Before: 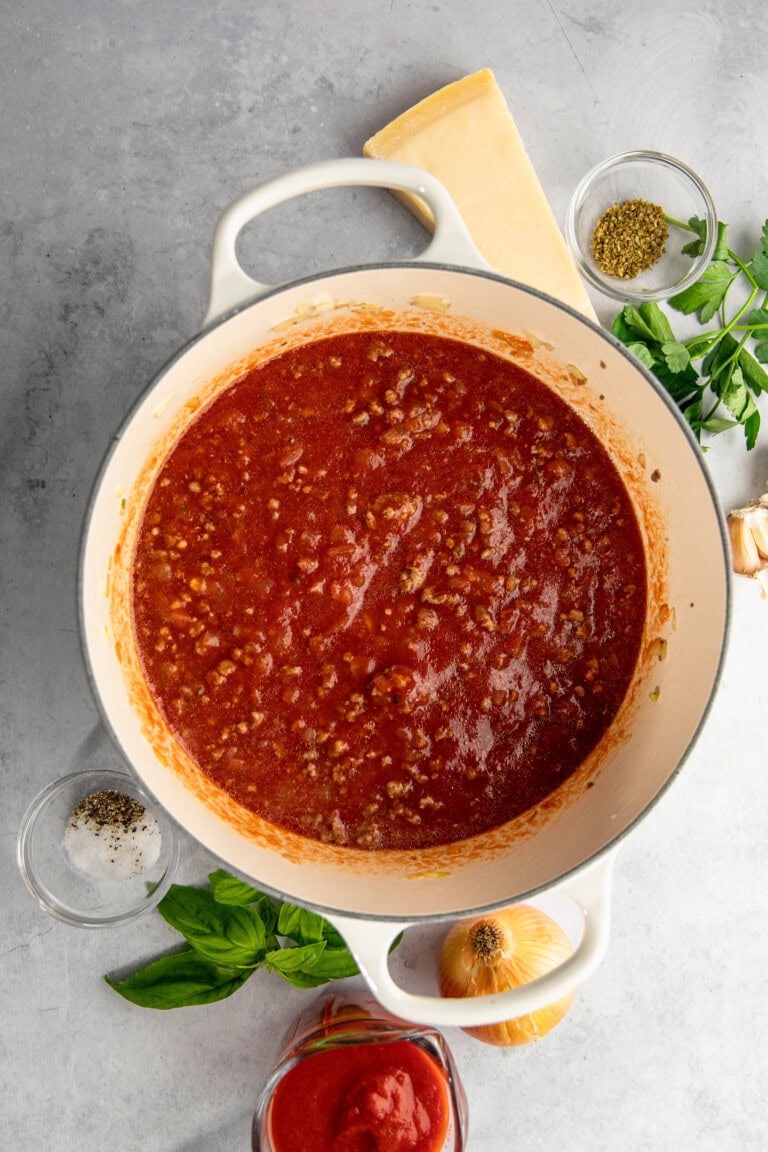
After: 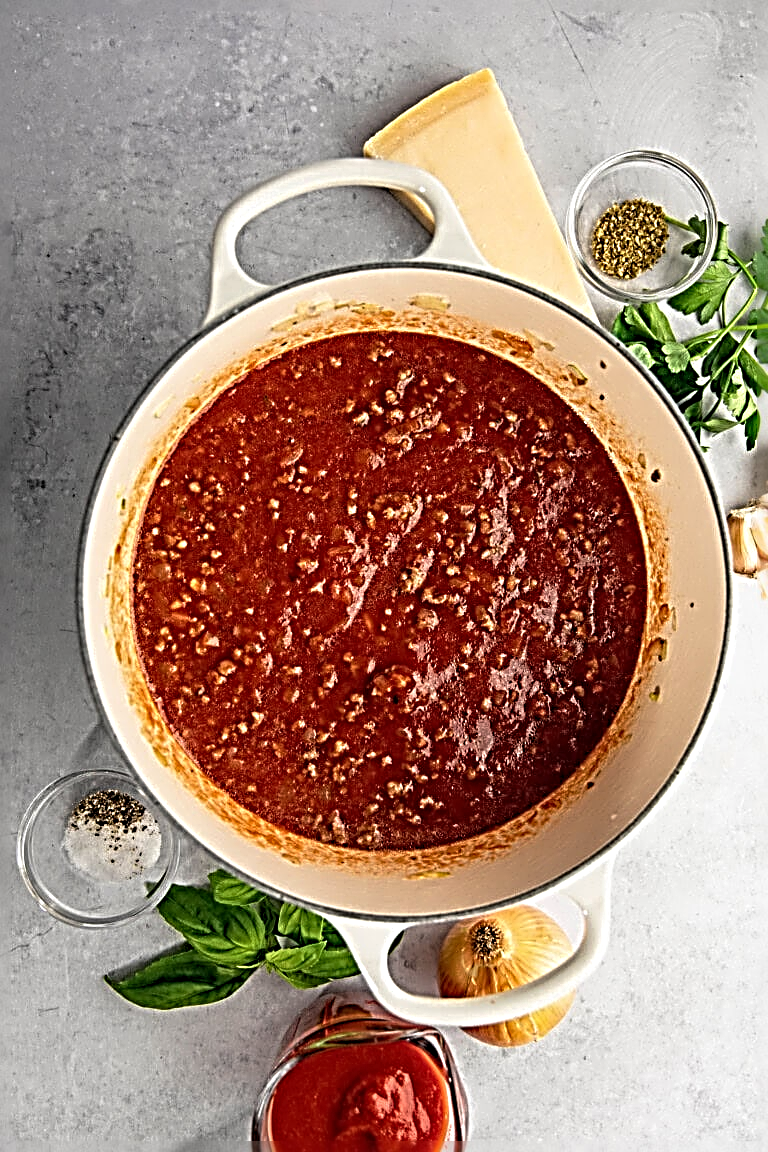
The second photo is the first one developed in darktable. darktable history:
base curve: curves: ch0 [(0, 0) (0.303, 0.277) (1, 1)], preserve colors none
sharpen: radius 4.031, amount 1.994
